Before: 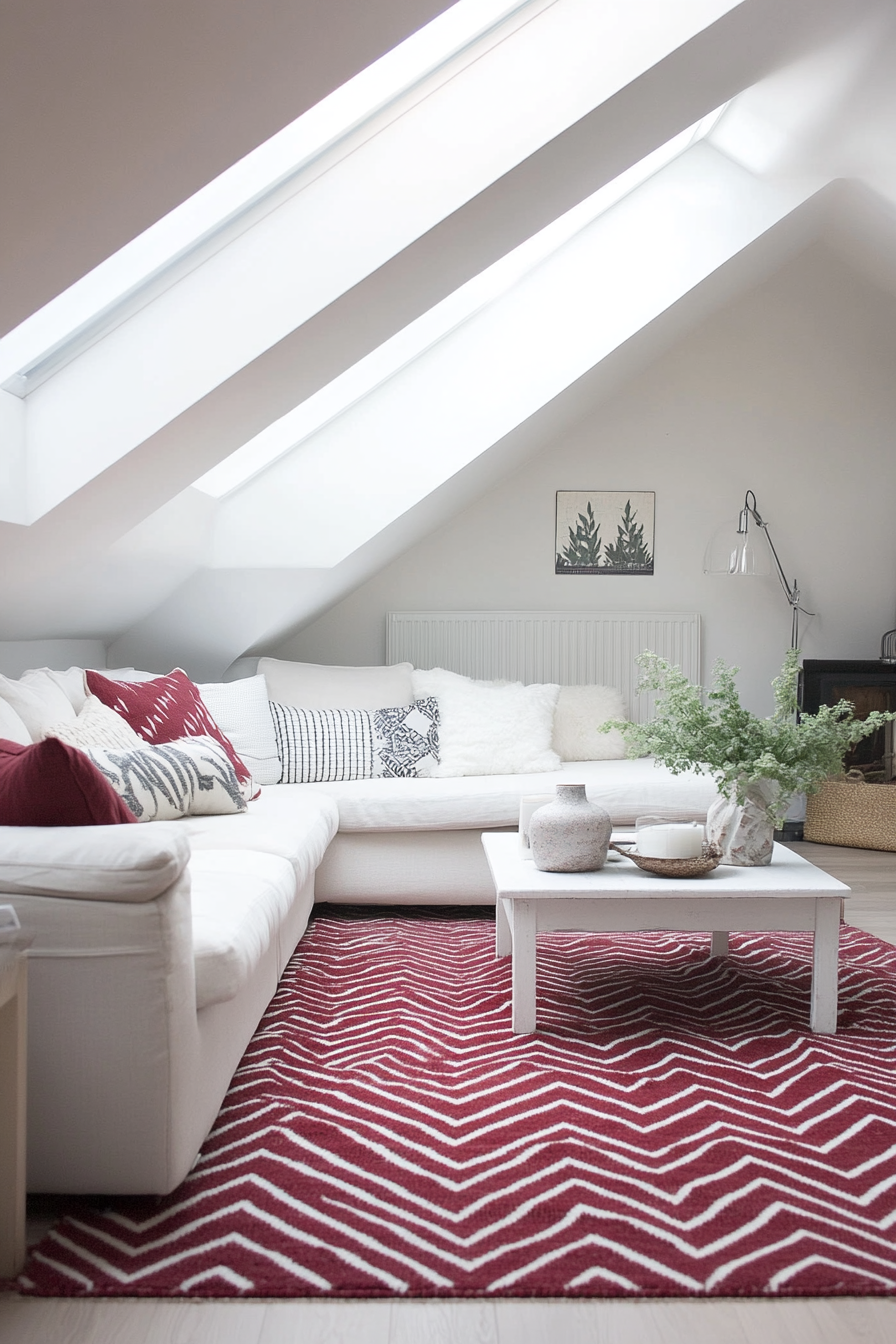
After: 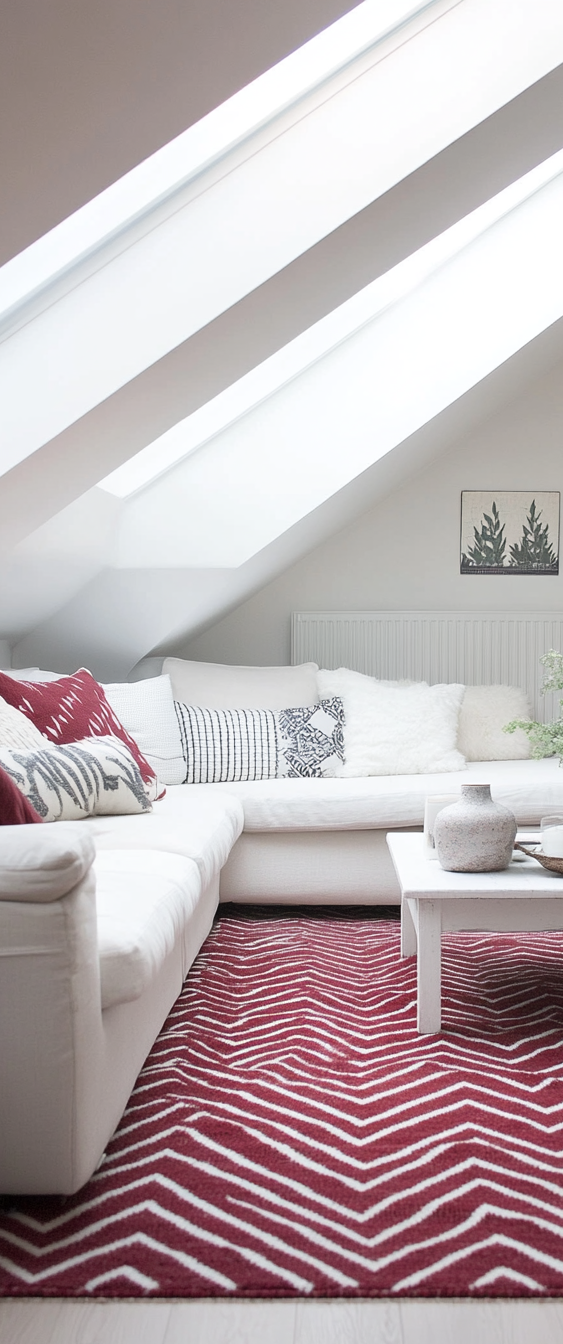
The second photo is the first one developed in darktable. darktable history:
crop: left 10.617%, right 26.478%
